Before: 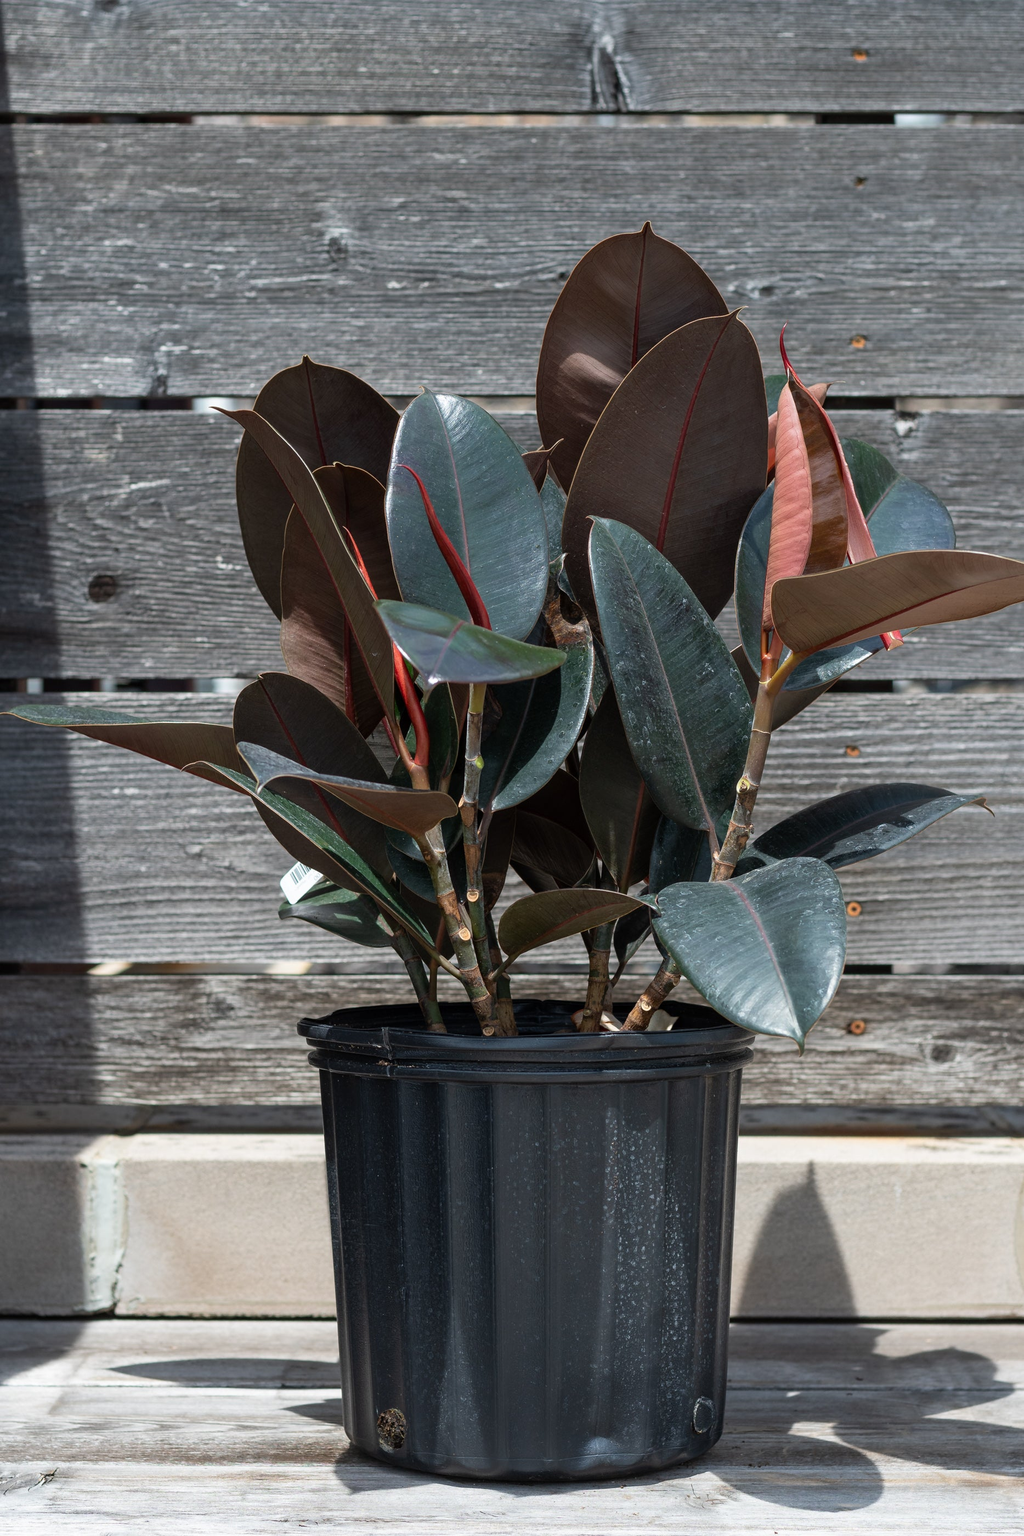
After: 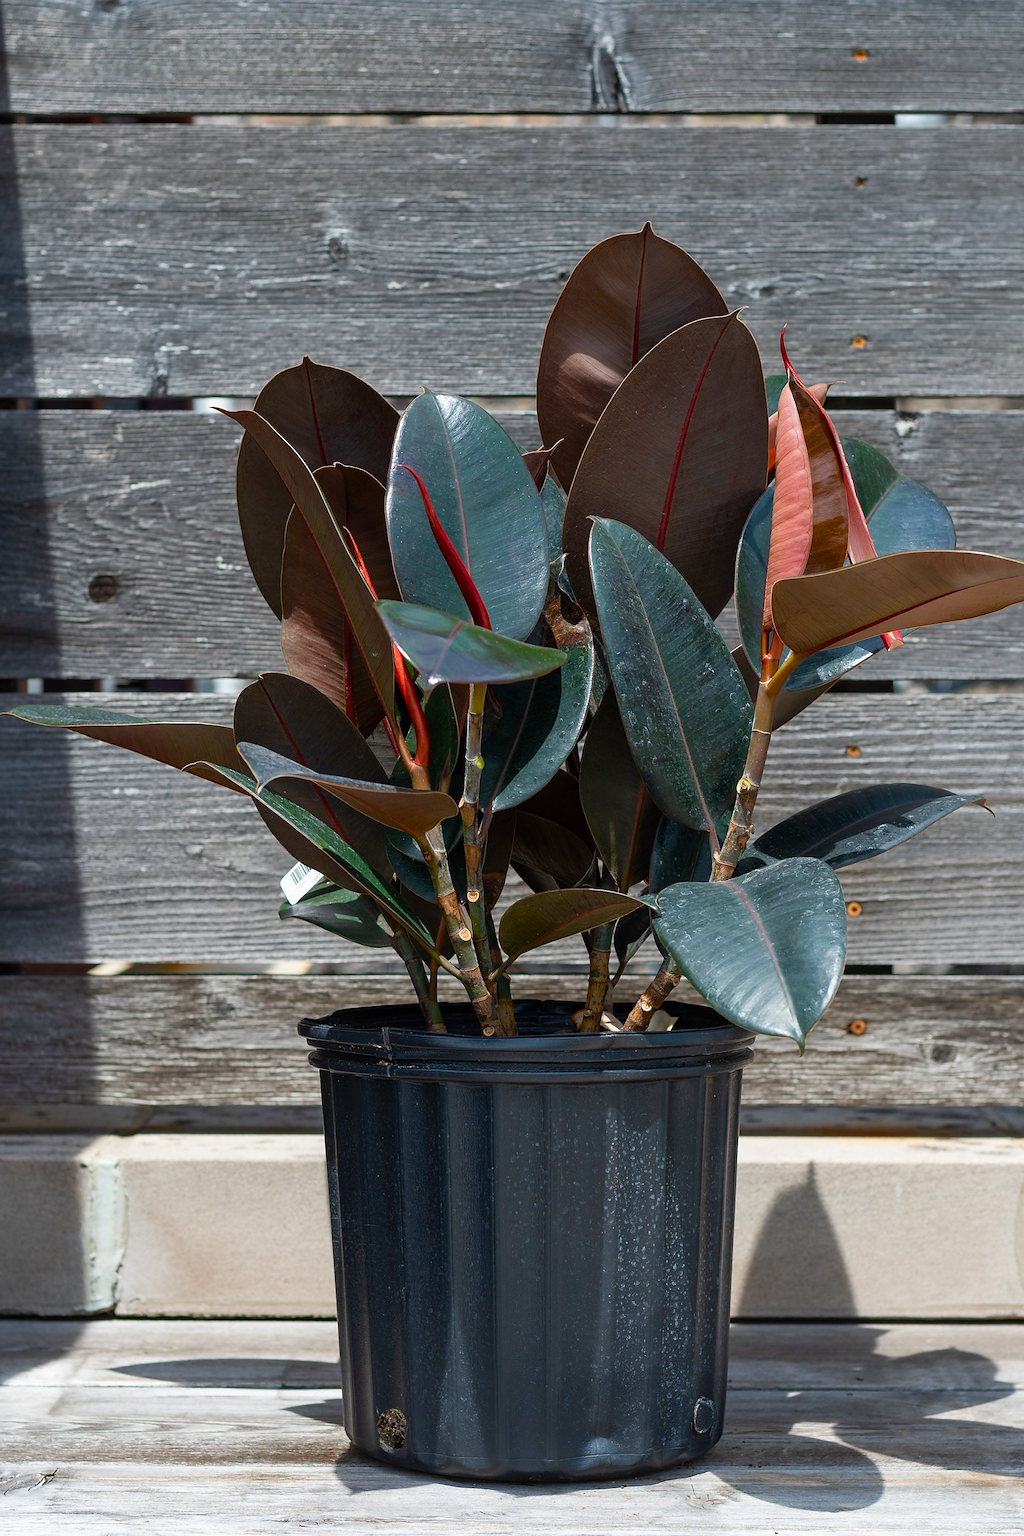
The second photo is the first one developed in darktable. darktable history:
color balance rgb: linear chroma grading › global chroma 15.145%, perceptual saturation grading › global saturation 20%, perceptual saturation grading › highlights -25.153%, perceptual saturation grading › shadows 25.347%
sharpen: radius 1.505, amount 0.396, threshold 1.219
